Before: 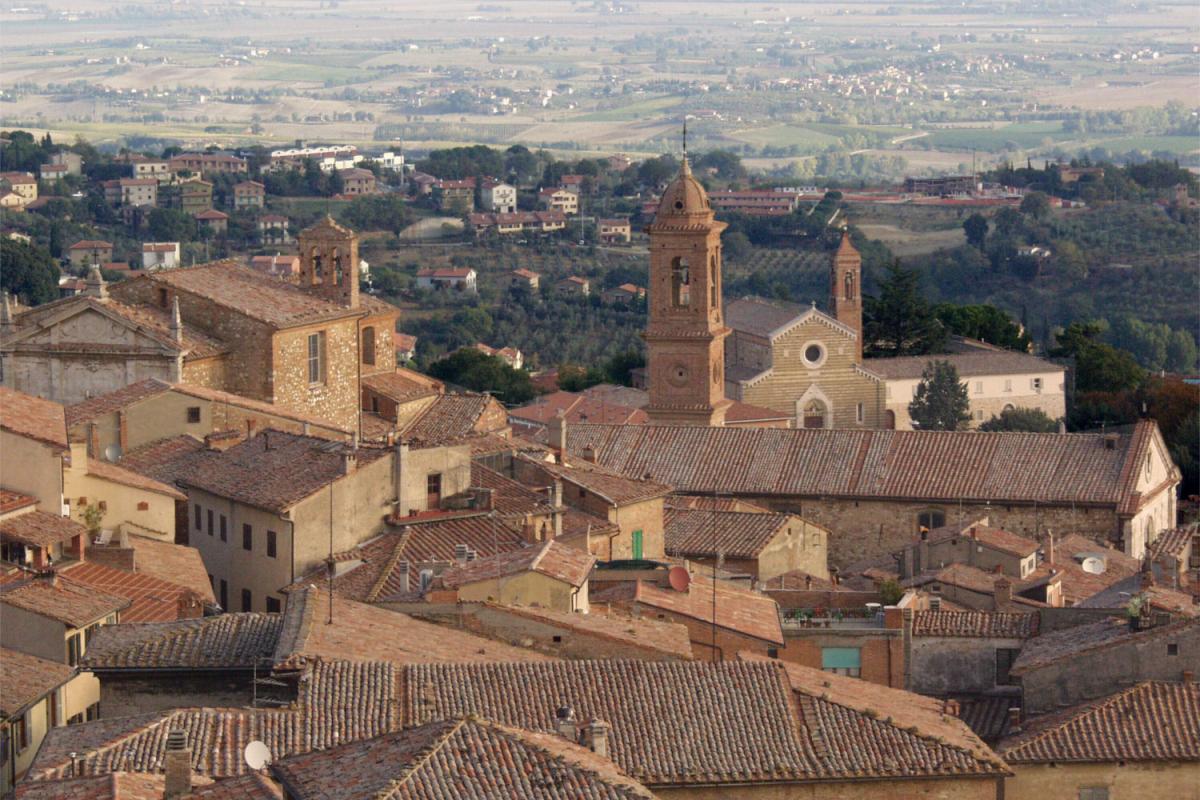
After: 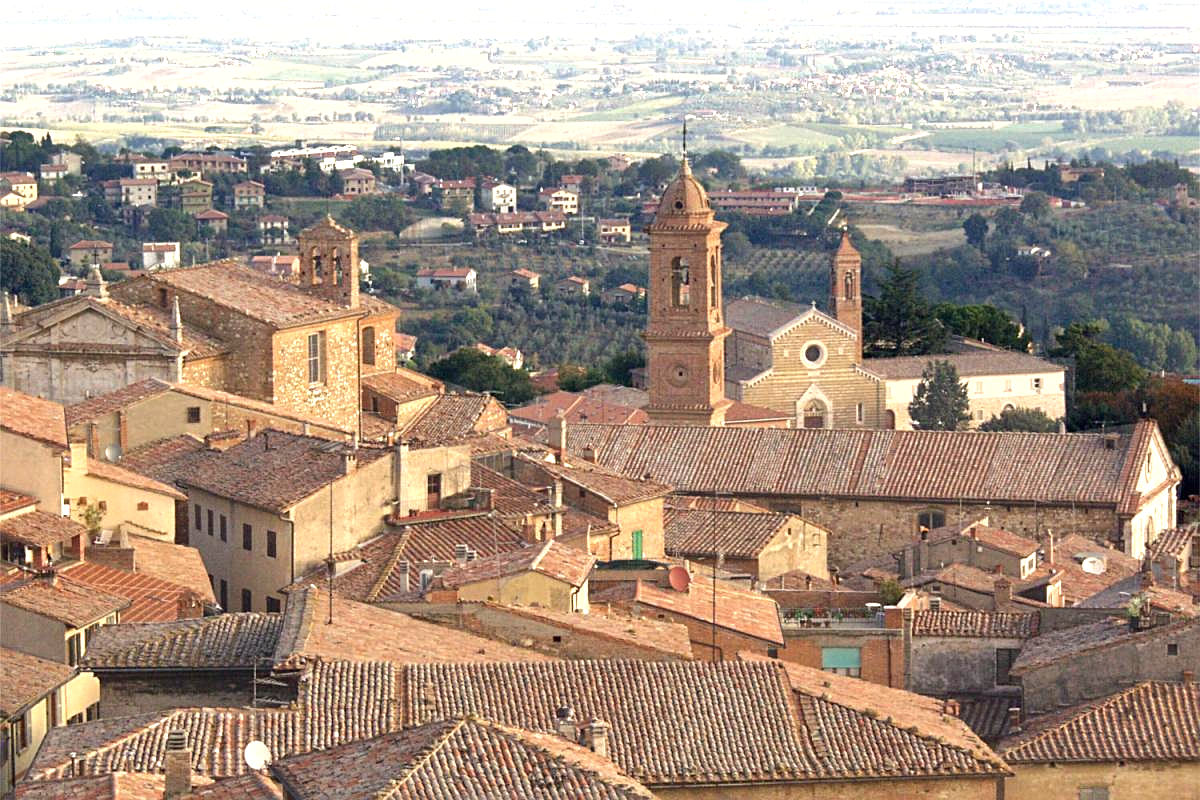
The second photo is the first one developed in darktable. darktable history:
sharpen: on, module defaults
color correction: highlights b* 3
exposure: black level correction 0, exposure 0.947 EV, compensate exposure bias true, compensate highlight preservation false
shadows and highlights: shadows 47.56, highlights -42.9, soften with gaussian
